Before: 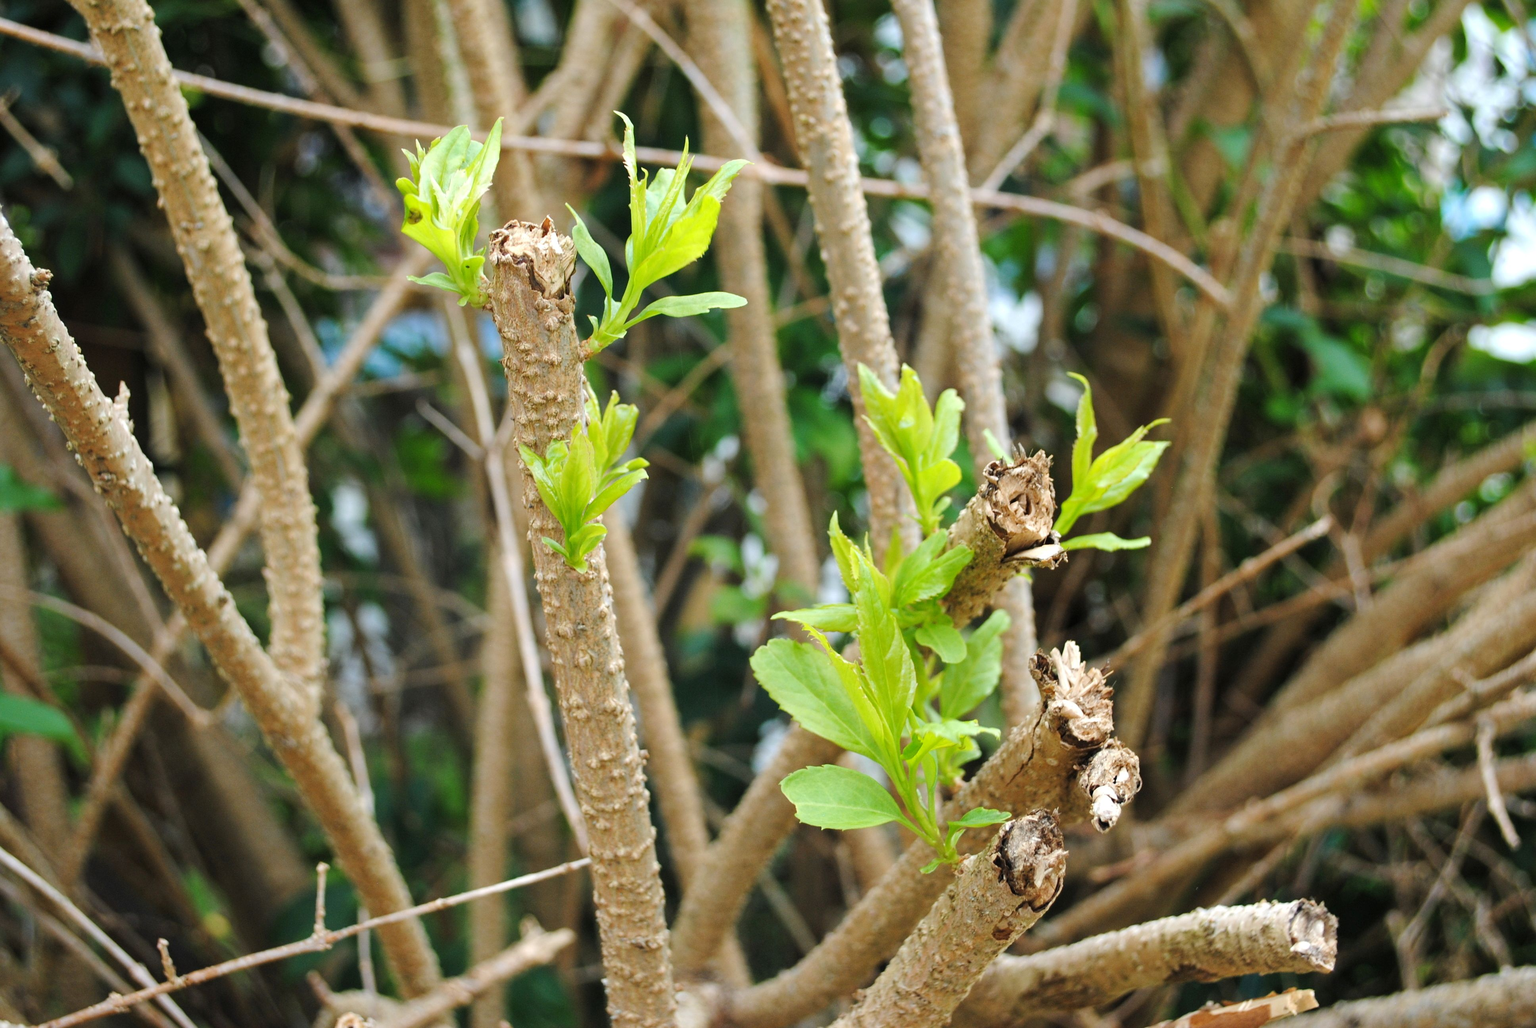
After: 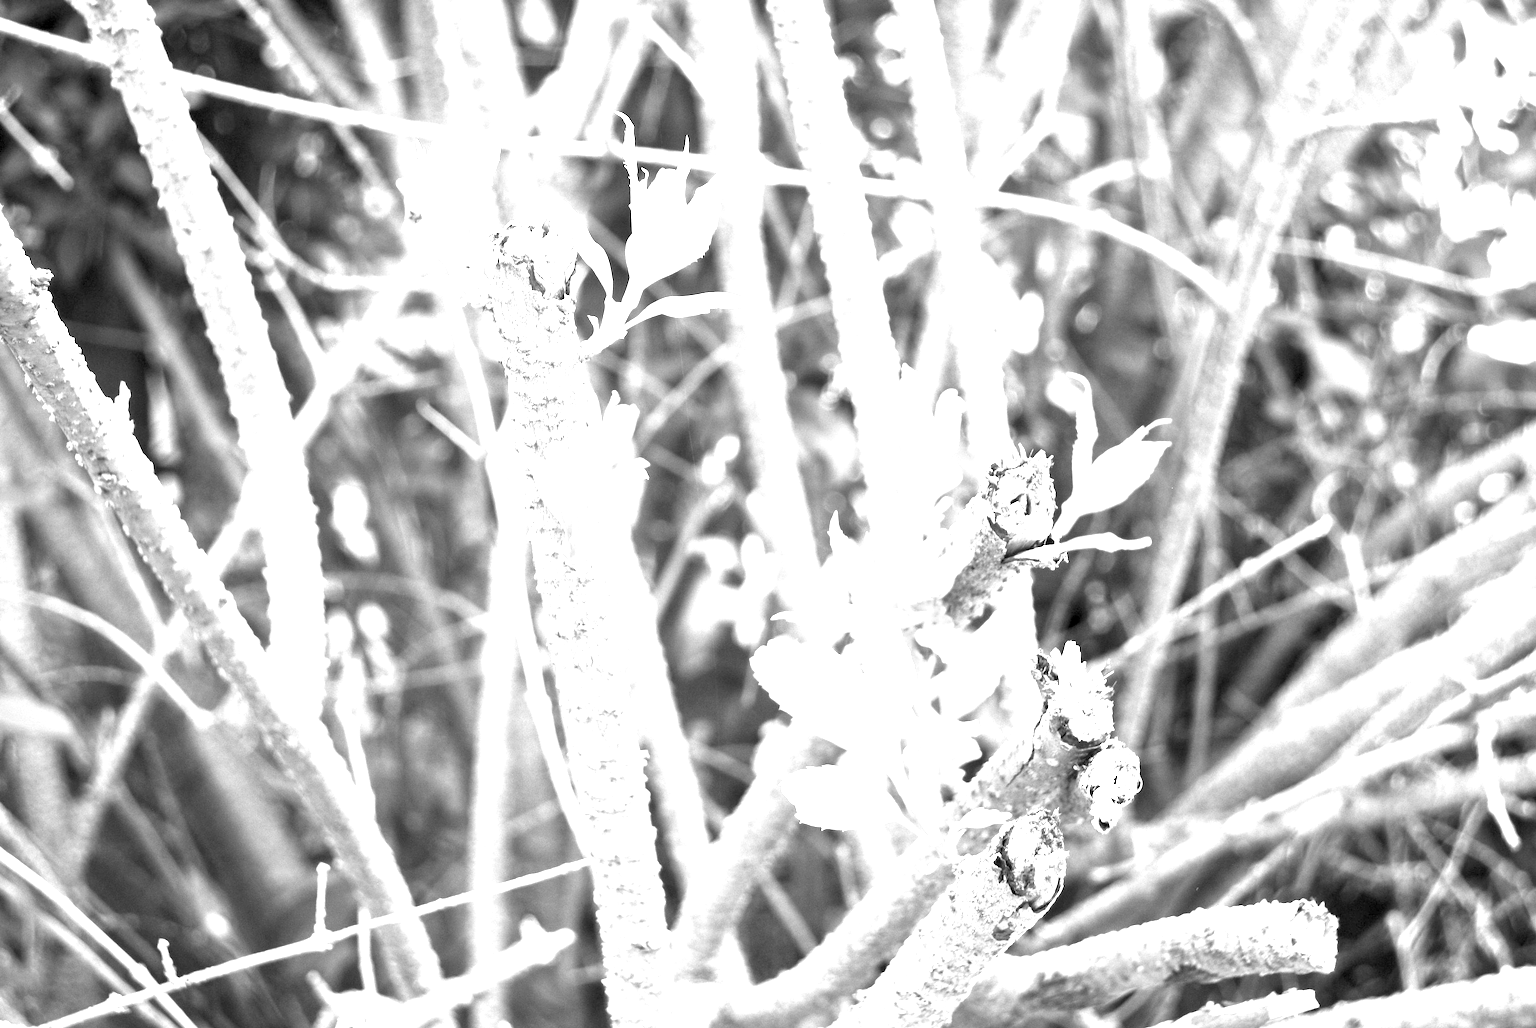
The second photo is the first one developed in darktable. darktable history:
exposure: exposure 2 EV, compensate exposure bias true, compensate highlight preservation false
shadows and highlights: shadows 25, highlights -25
rgb levels: levels [[0.01, 0.419, 0.839], [0, 0.5, 1], [0, 0.5, 1]]
monochrome: on, module defaults
